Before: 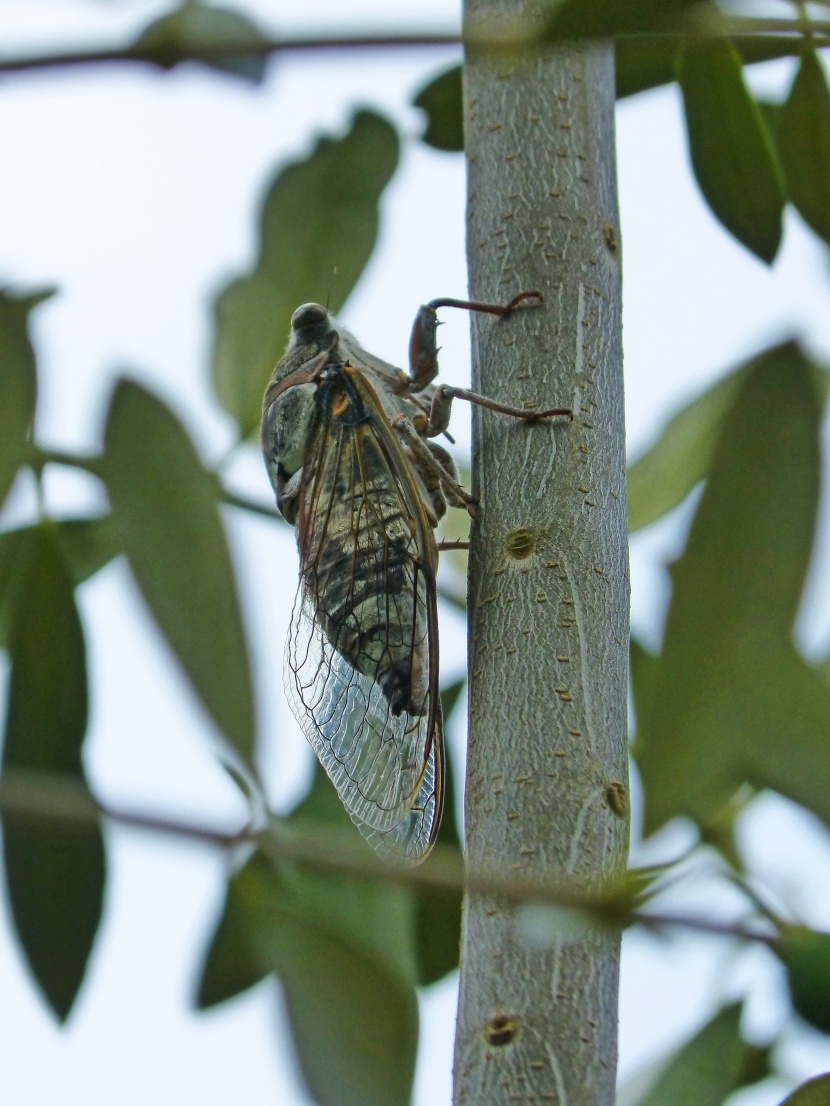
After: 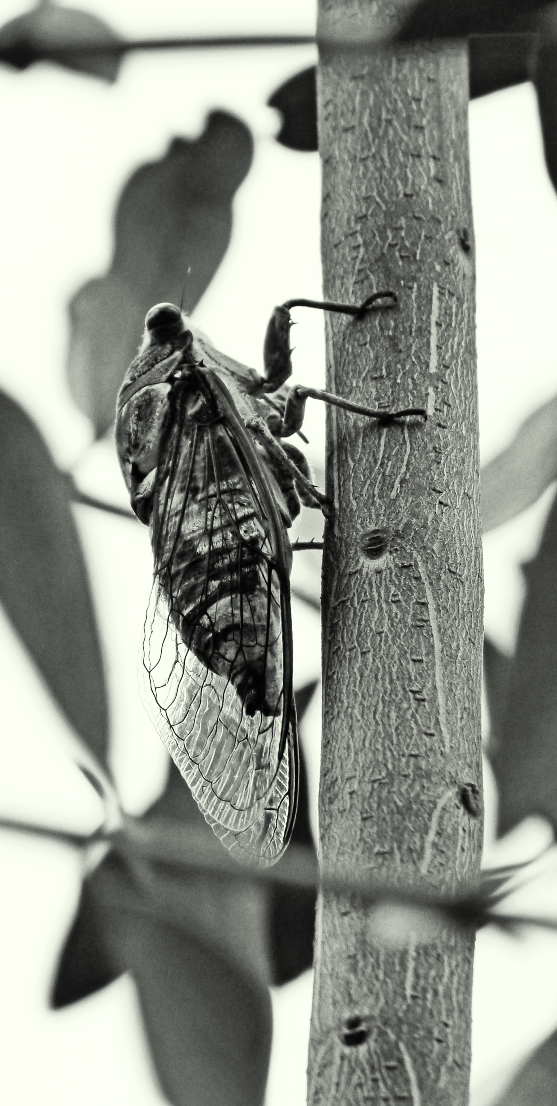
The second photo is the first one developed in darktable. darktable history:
base curve: curves: ch0 [(0, 0) (0.032, 0.037) (0.105, 0.228) (0.435, 0.76) (0.856, 0.983) (1, 1)], preserve colors none
color correction: highlights a* -4.42, highlights b* 6.3
crop and rotate: left 17.705%, right 15.095%
exposure: black level correction 0, exposure 0.697 EV, compensate highlight preservation false
contrast brightness saturation: contrast -0.033, brightness -0.598, saturation -0.99
